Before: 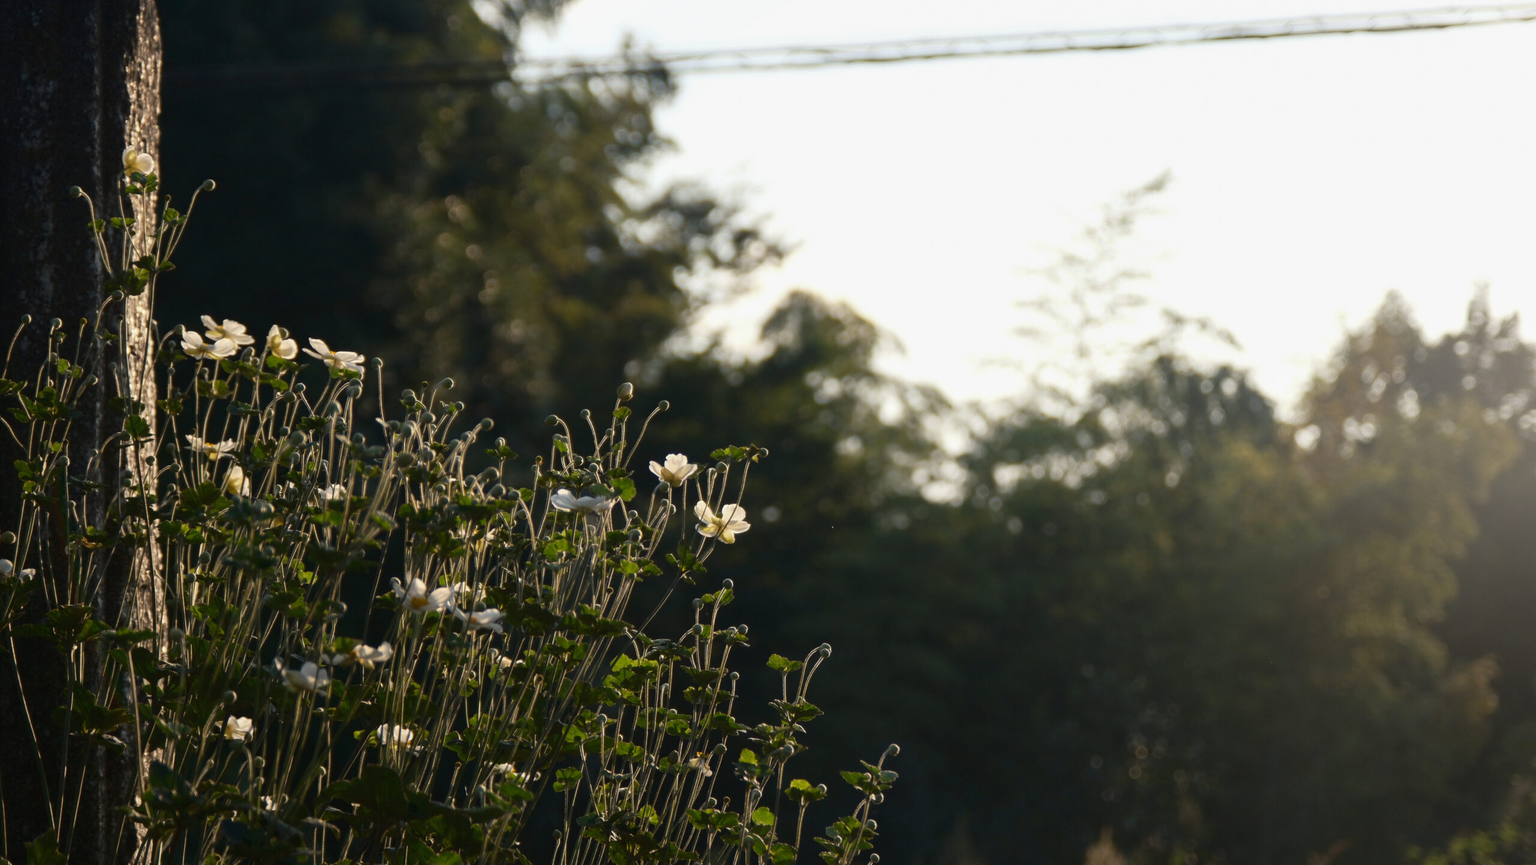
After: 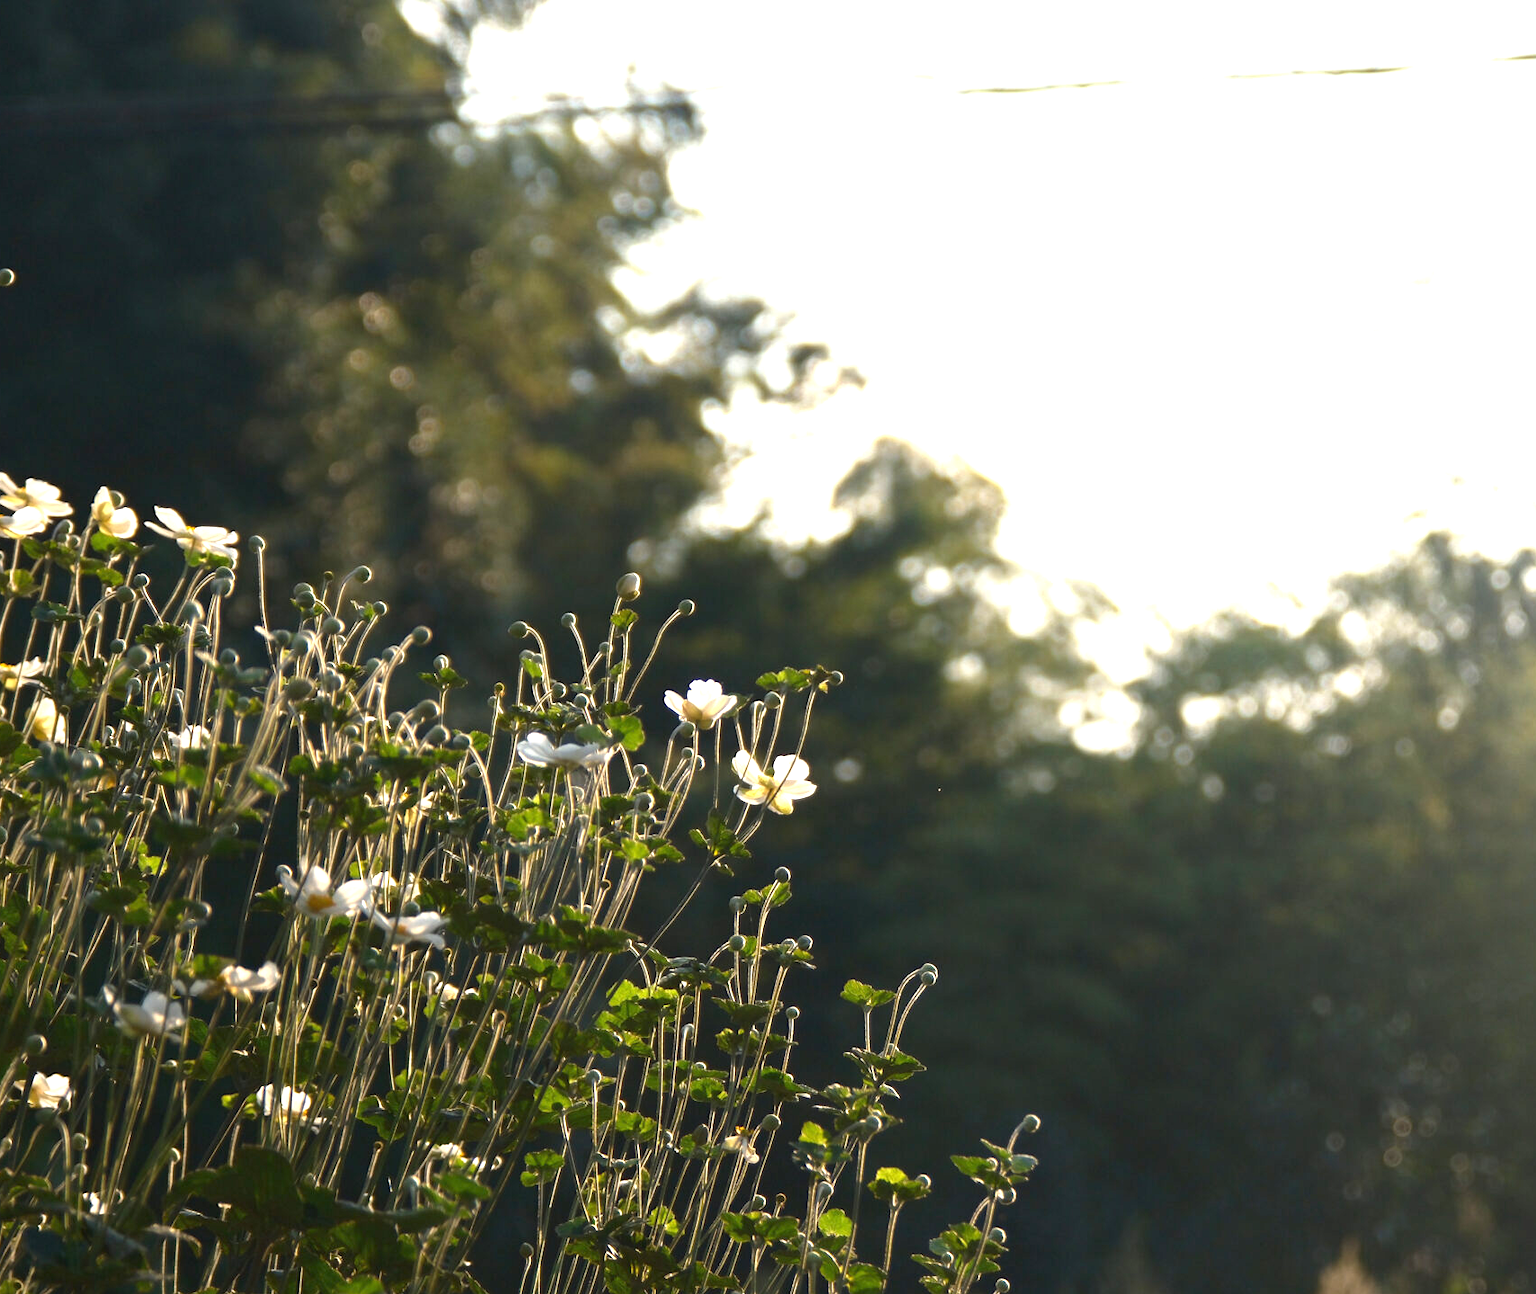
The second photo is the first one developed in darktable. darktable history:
crop and rotate: left 13.401%, right 19.866%
exposure: black level correction 0, exposure 1.293 EV, compensate highlight preservation false
